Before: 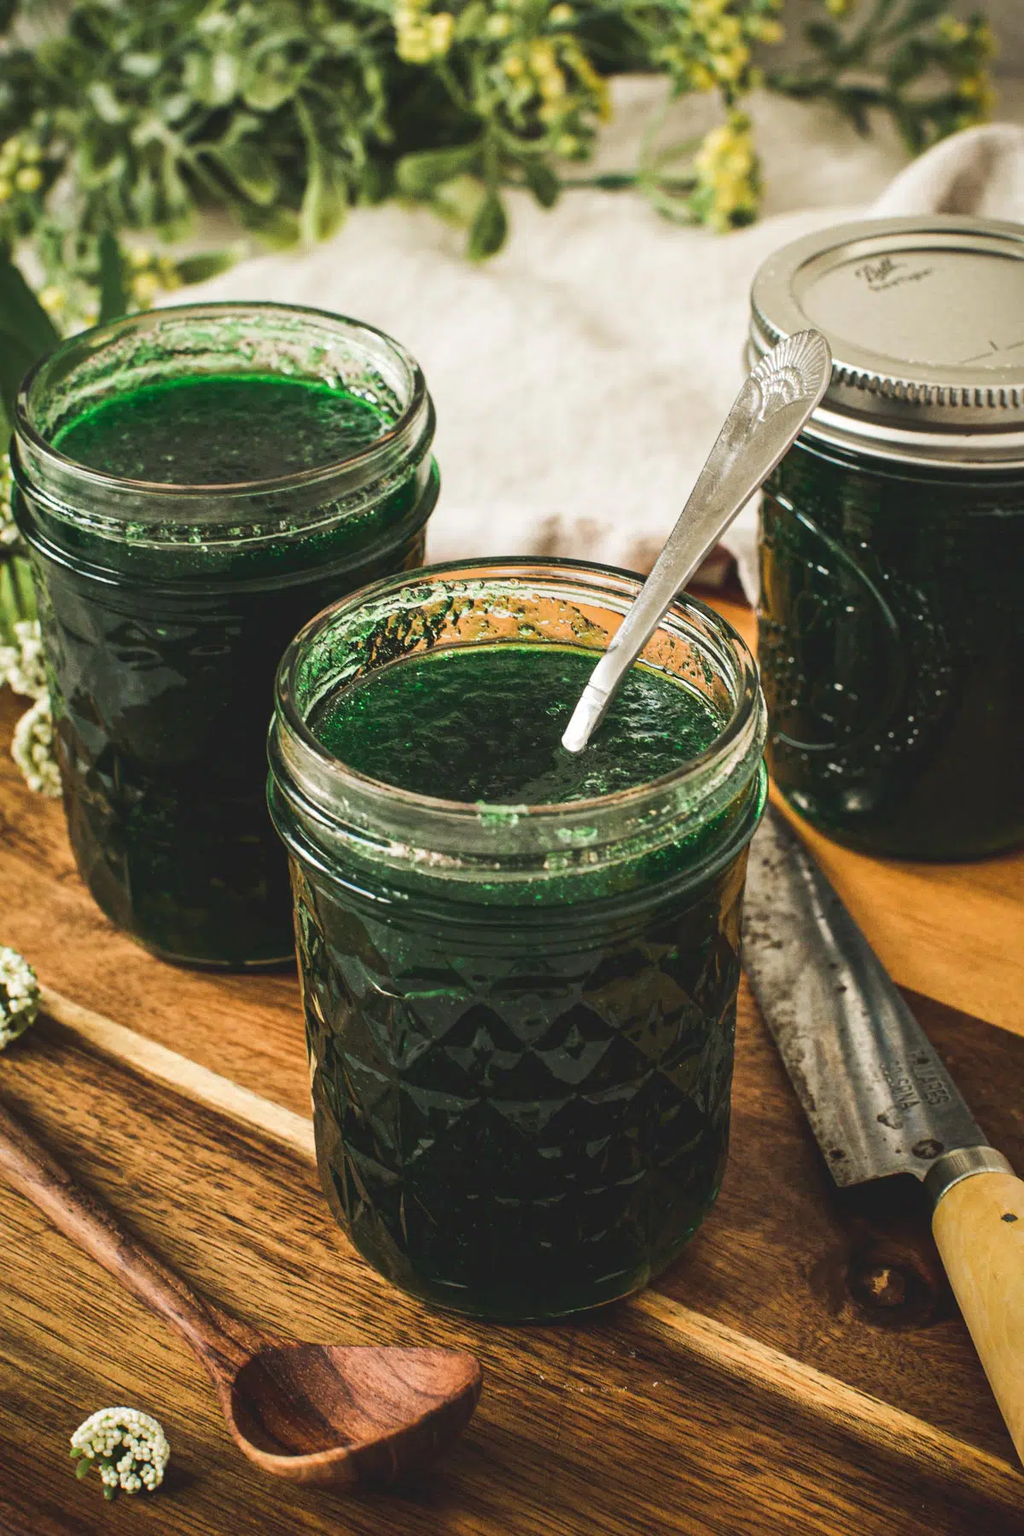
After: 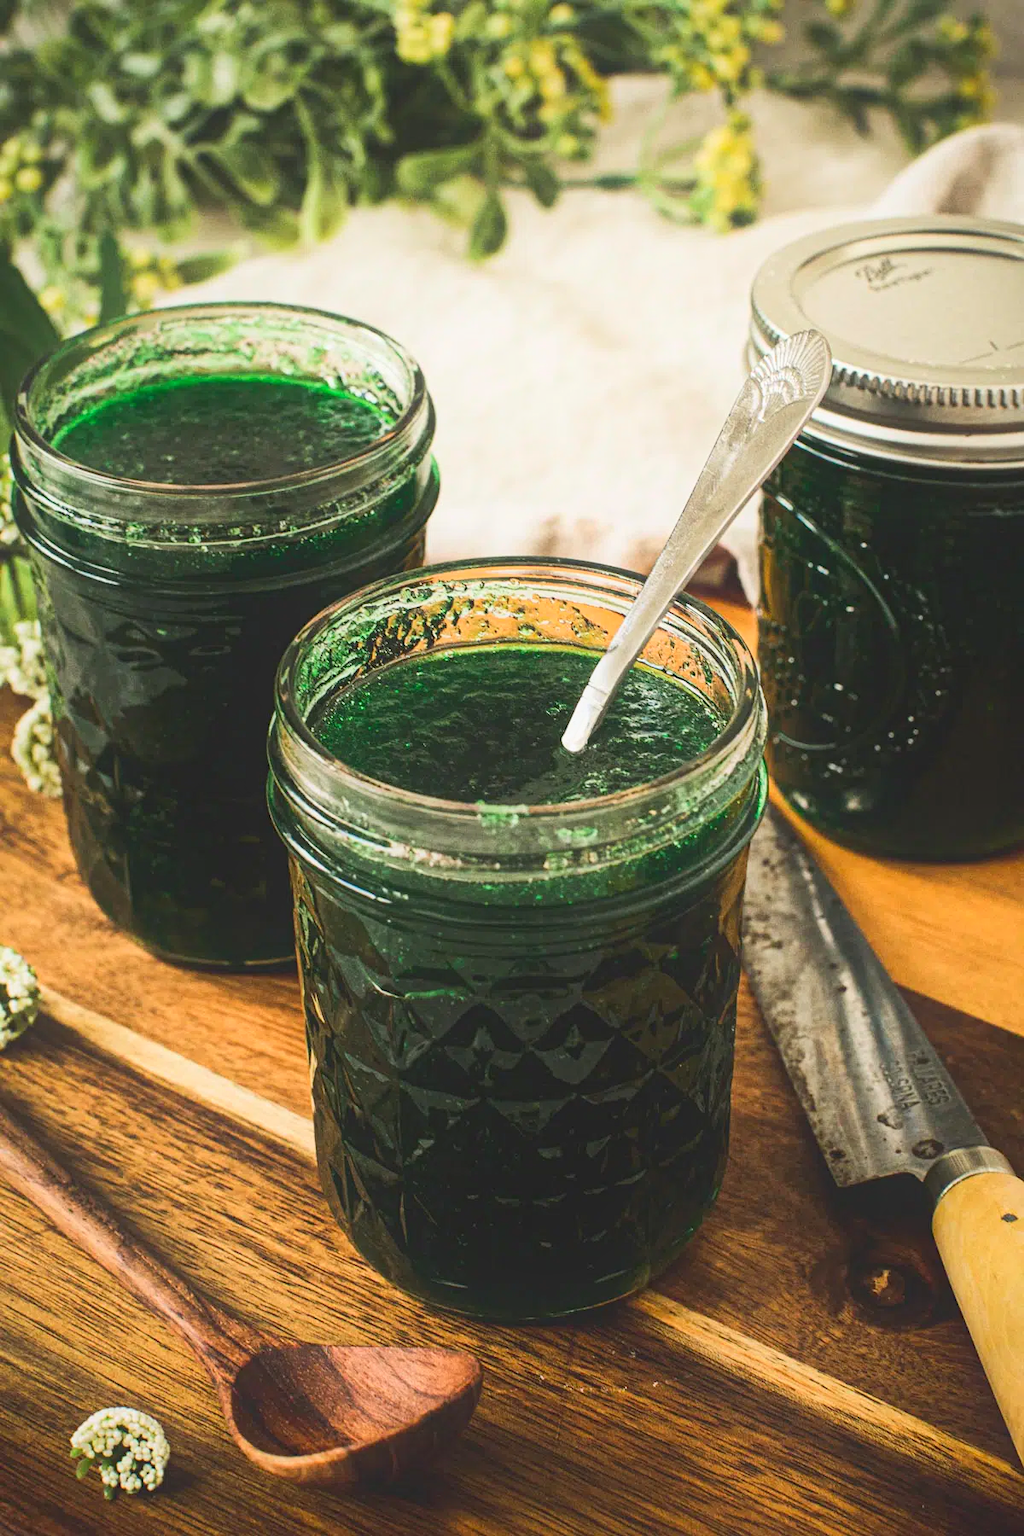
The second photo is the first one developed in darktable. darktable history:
contrast brightness saturation: contrast 0.197, brightness 0.146, saturation 0.14
contrast equalizer: y [[0.439, 0.44, 0.442, 0.457, 0.493, 0.498], [0.5 ×6], [0.5 ×6], [0 ×6], [0 ×6]]
